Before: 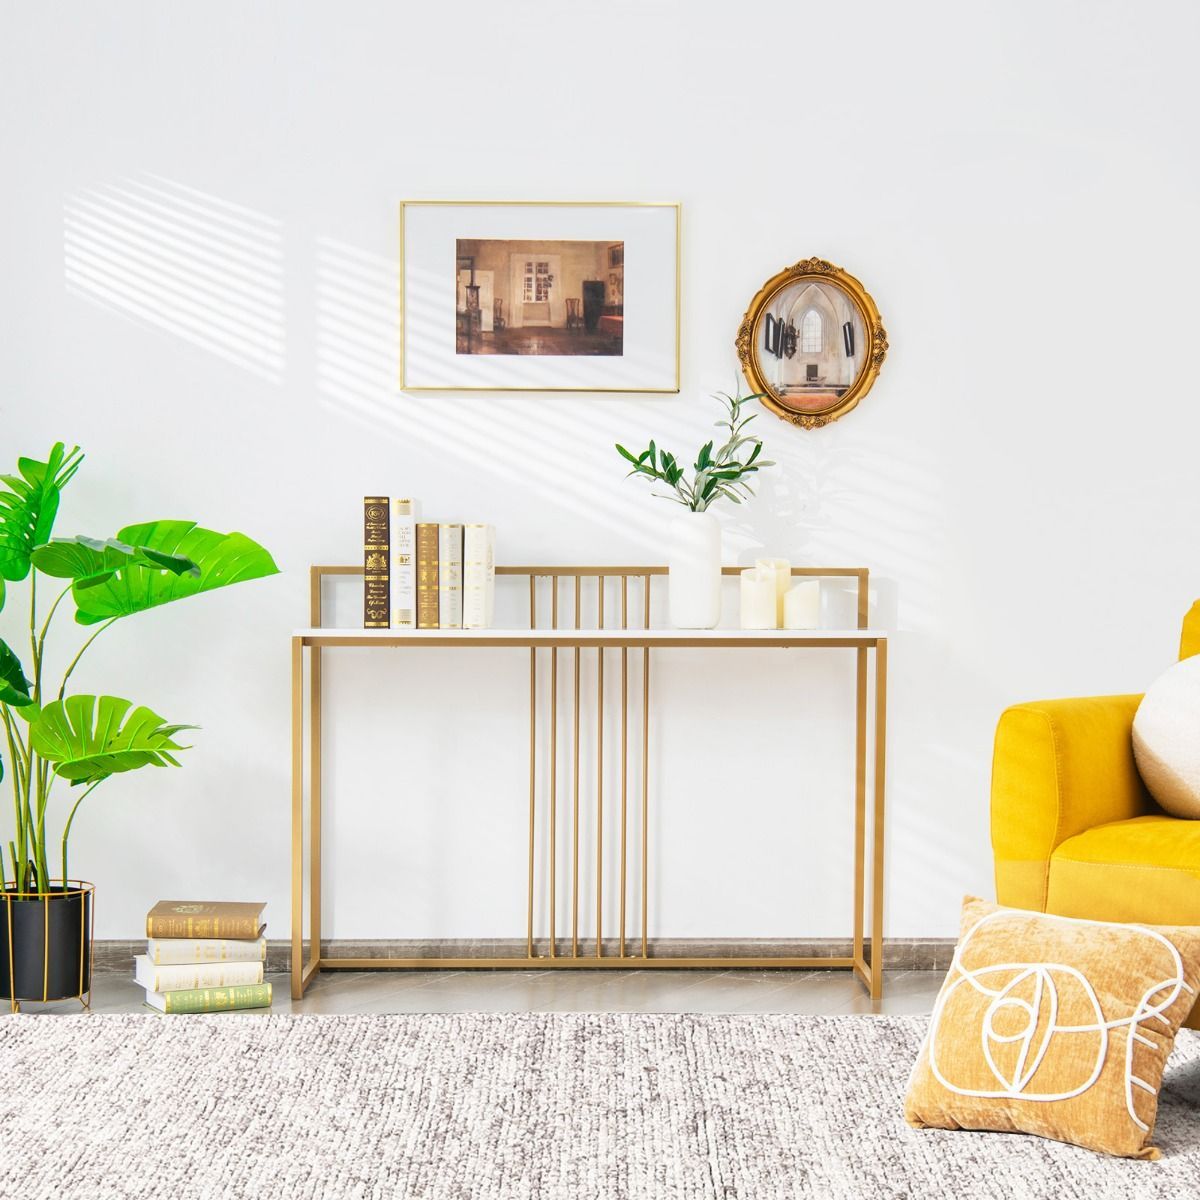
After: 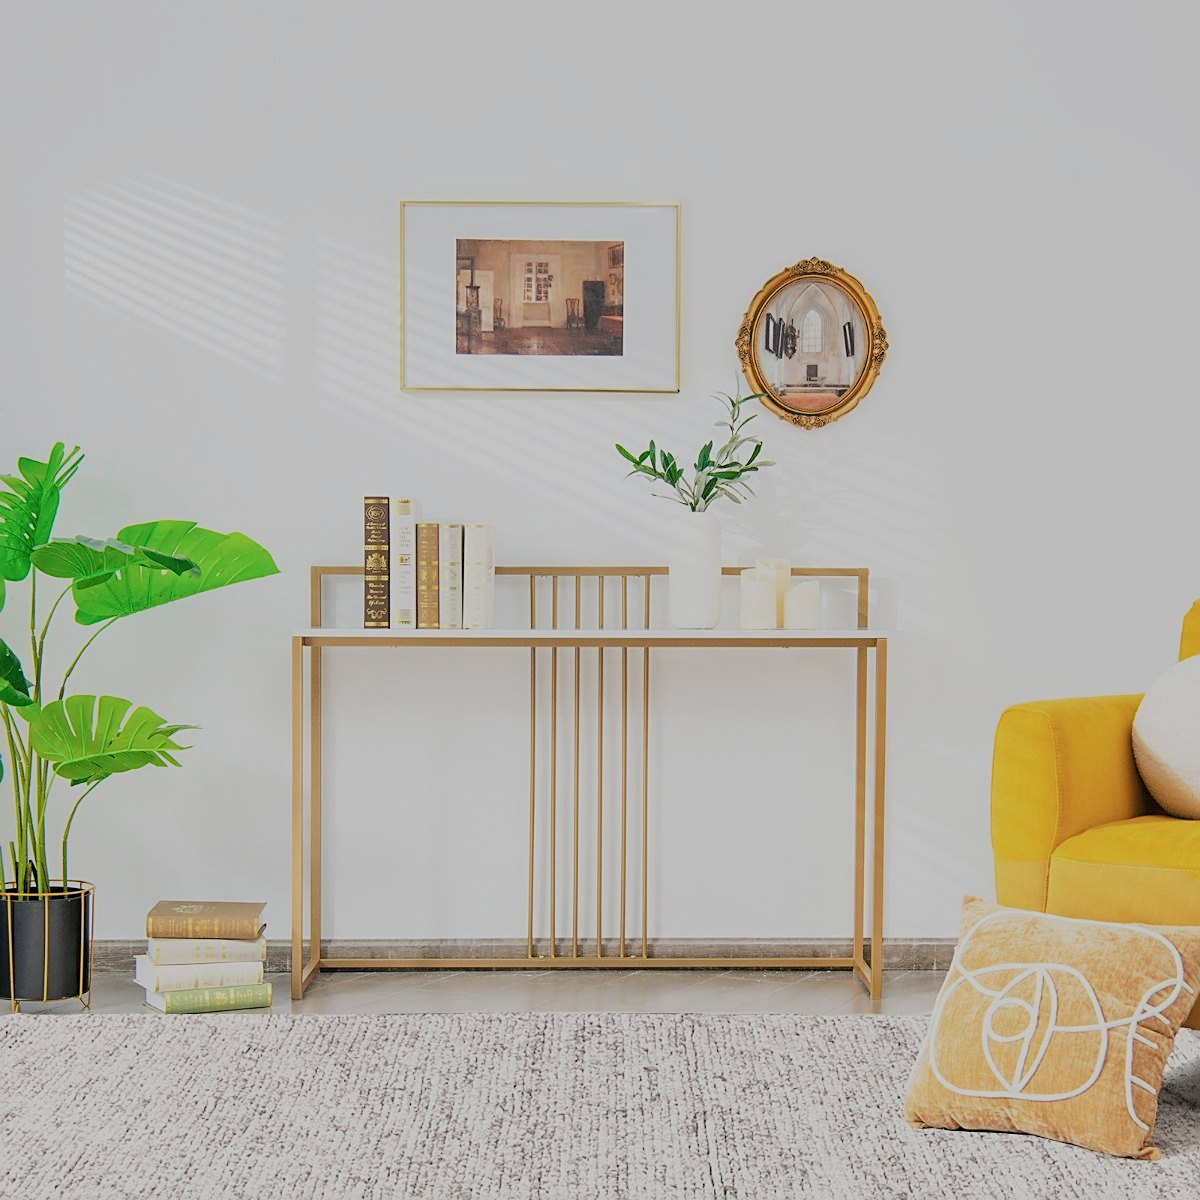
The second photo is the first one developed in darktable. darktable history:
filmic rgb: middle gray luminance 4.09%, black relative exposure -13.01 EV, white relative exposure 5.04 EV, target black luminance 0%, hardness 5.18, latitude 59.47%, contrast 0.763, highlights saturation mix 4.06%, shadows ↔ highlights balance 25.35%
sharpen: on, module defaults
